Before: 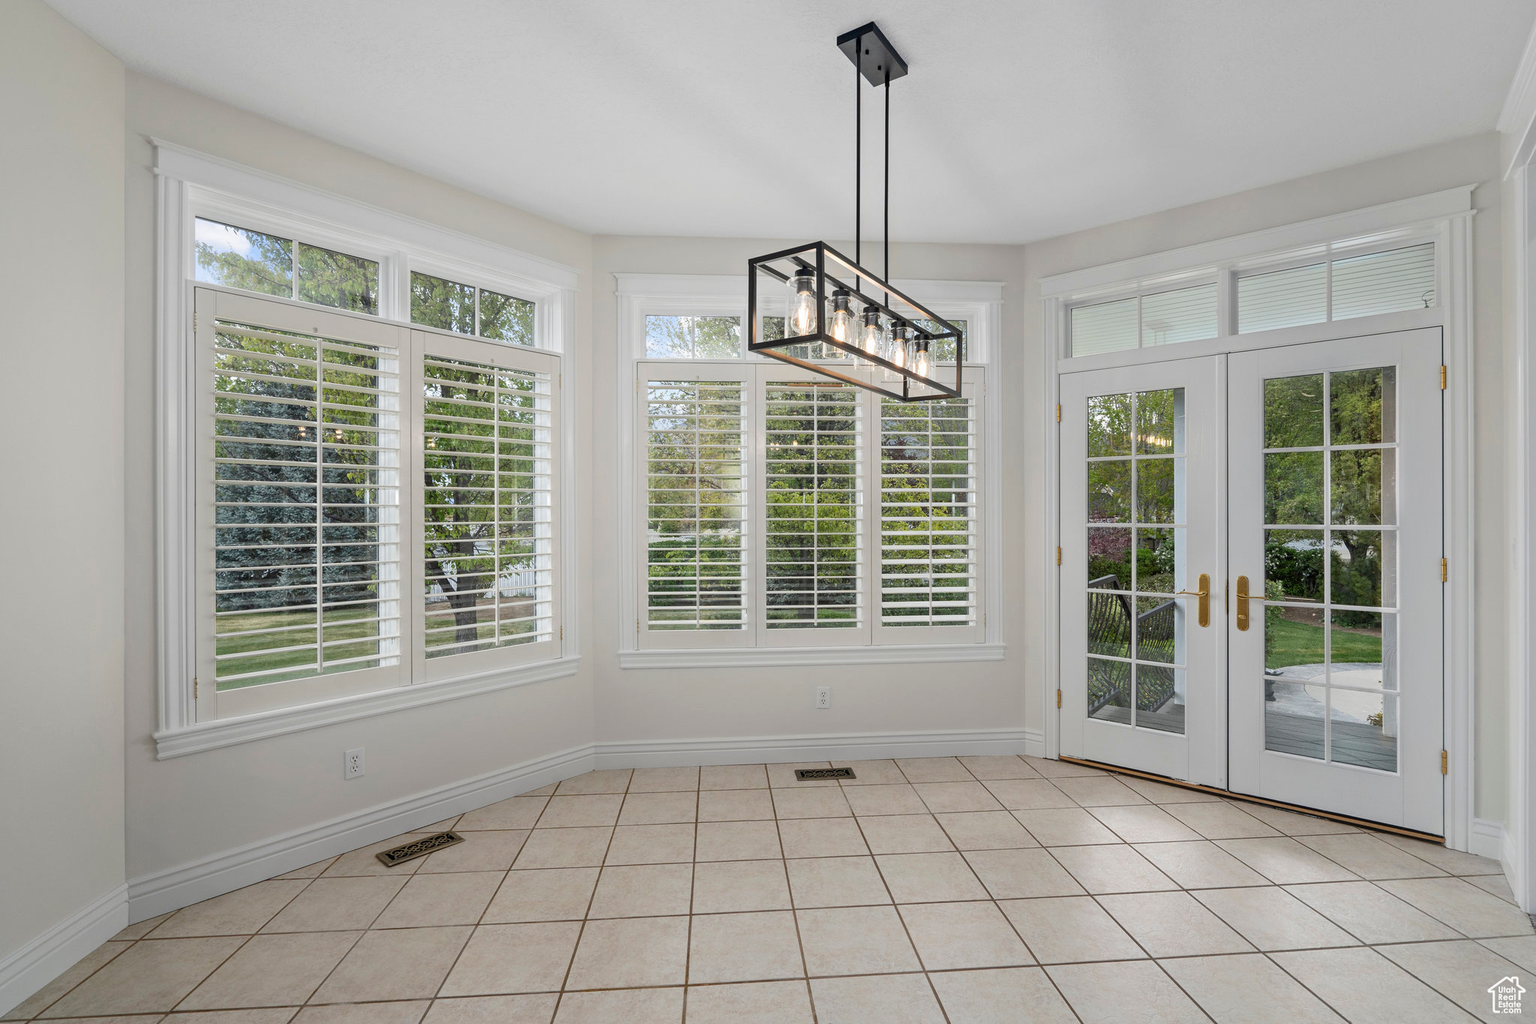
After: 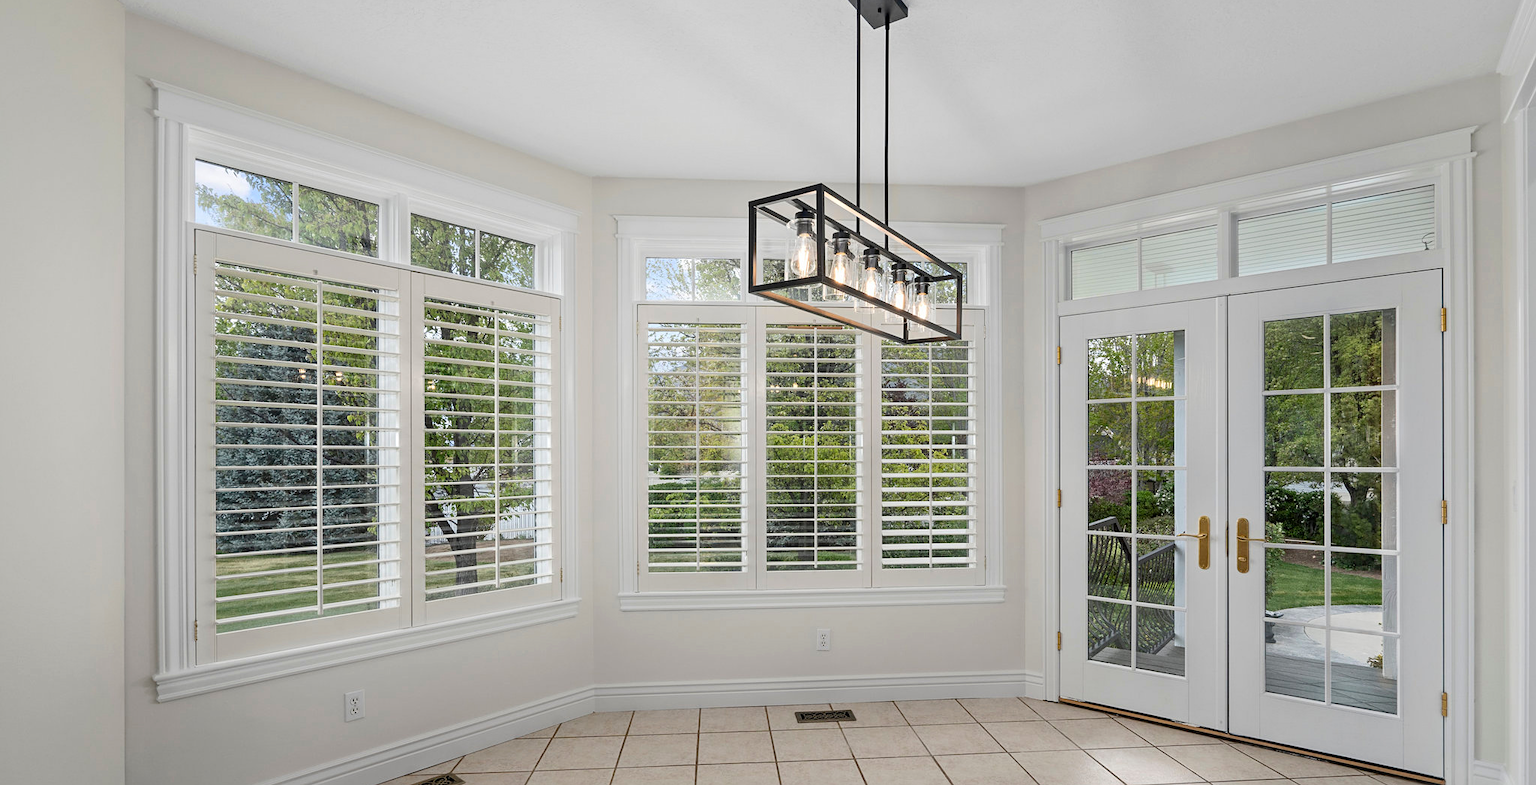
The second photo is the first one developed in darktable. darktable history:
crop: top 5.644%, bottom 17.625%
contrast brightness saturation: contrast 0.104, brightness 0.016, saturation 0.024
sharpen: amount 0.211
